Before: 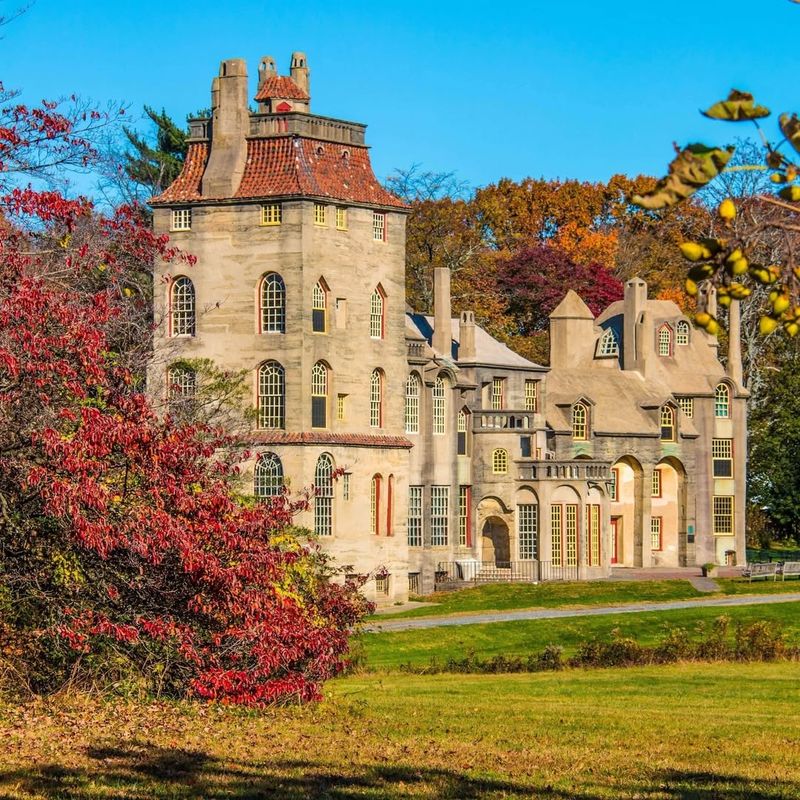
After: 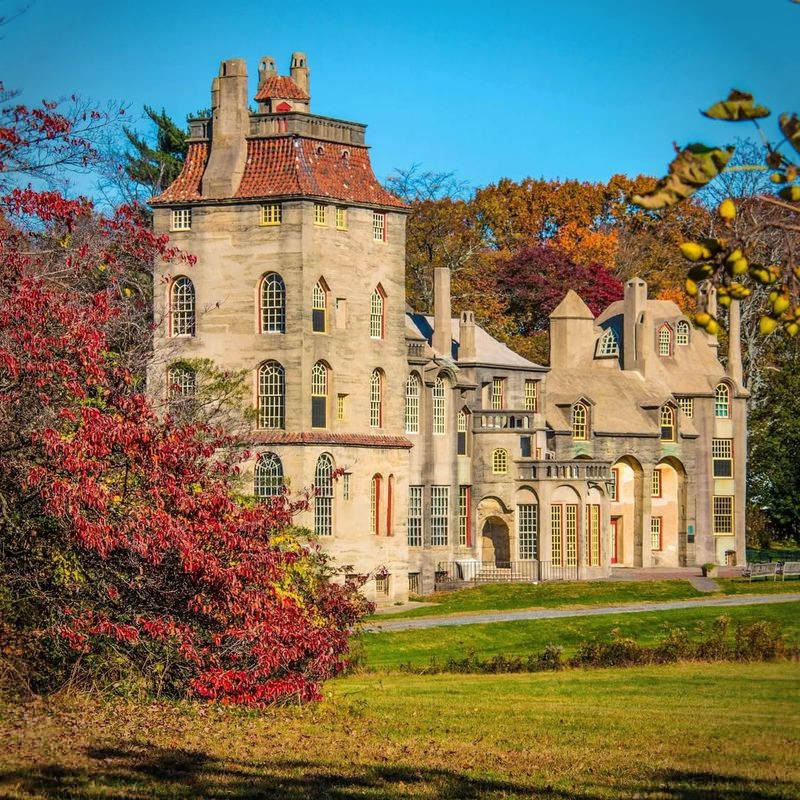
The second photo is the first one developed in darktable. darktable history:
vignetting: fall-off radius 44.7%, saturation -0.03
